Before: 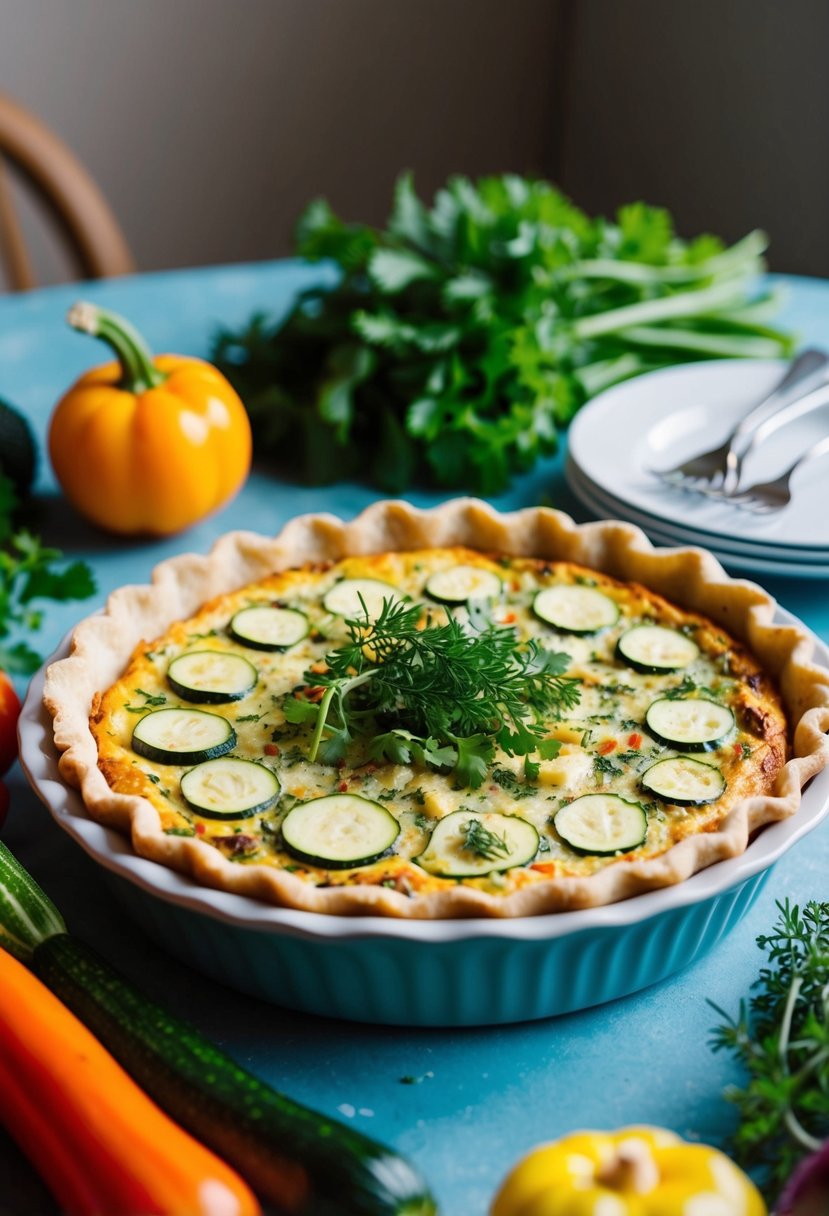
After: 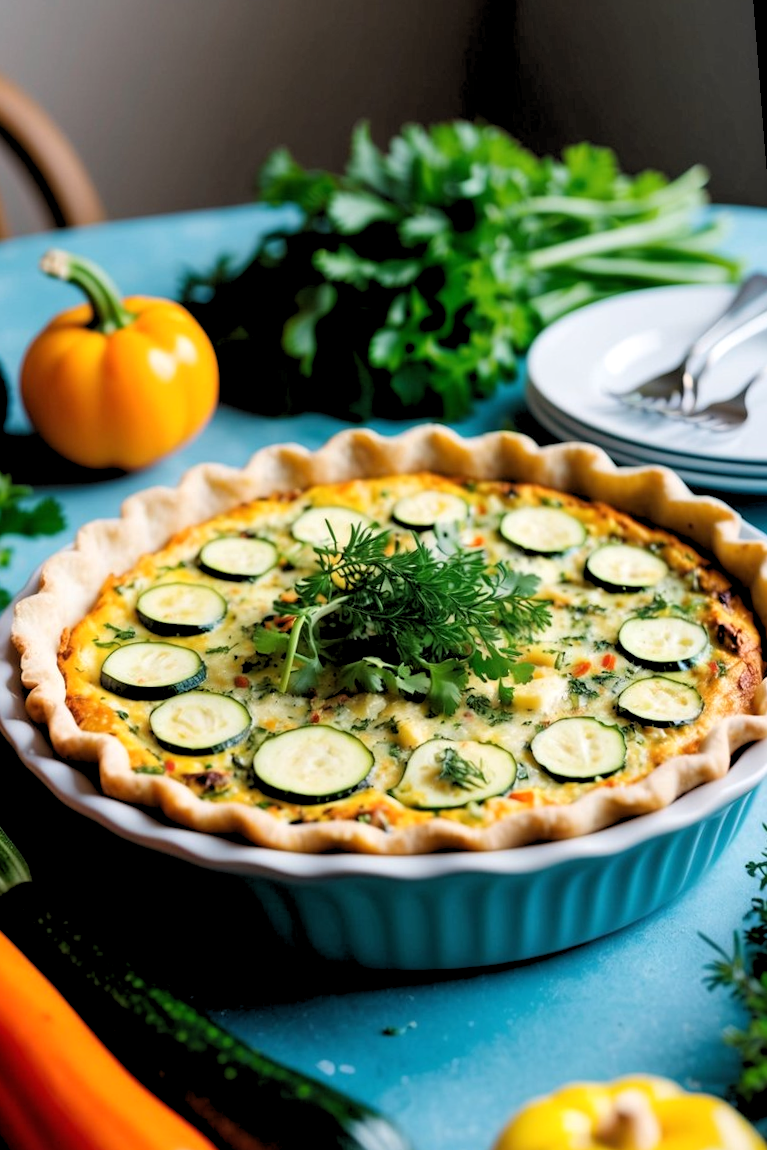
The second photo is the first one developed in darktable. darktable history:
rgb levels: levels [[0.013, 0.434, 0.89], [0, 0.5, 1], [0, 0.5, 1]]
rotate and perspective: rotation -1.68°, lens shift (vertical) -0.146, crop left 0.049, crop right 0.912, crop top 0.032, crop bottom 0.96
